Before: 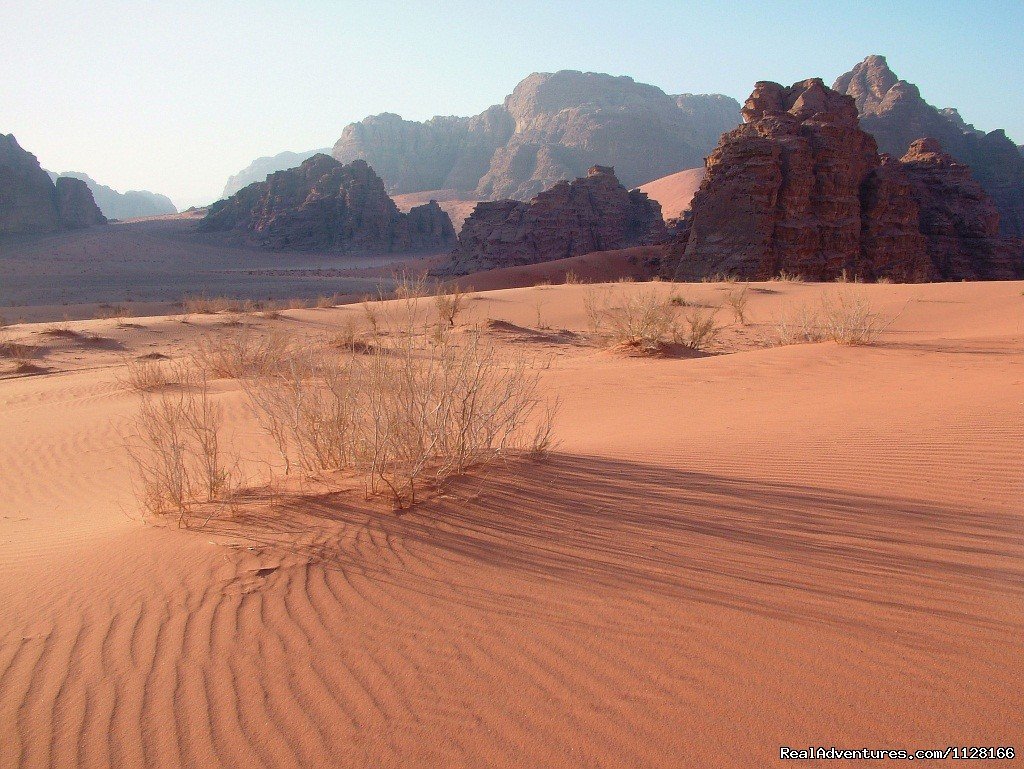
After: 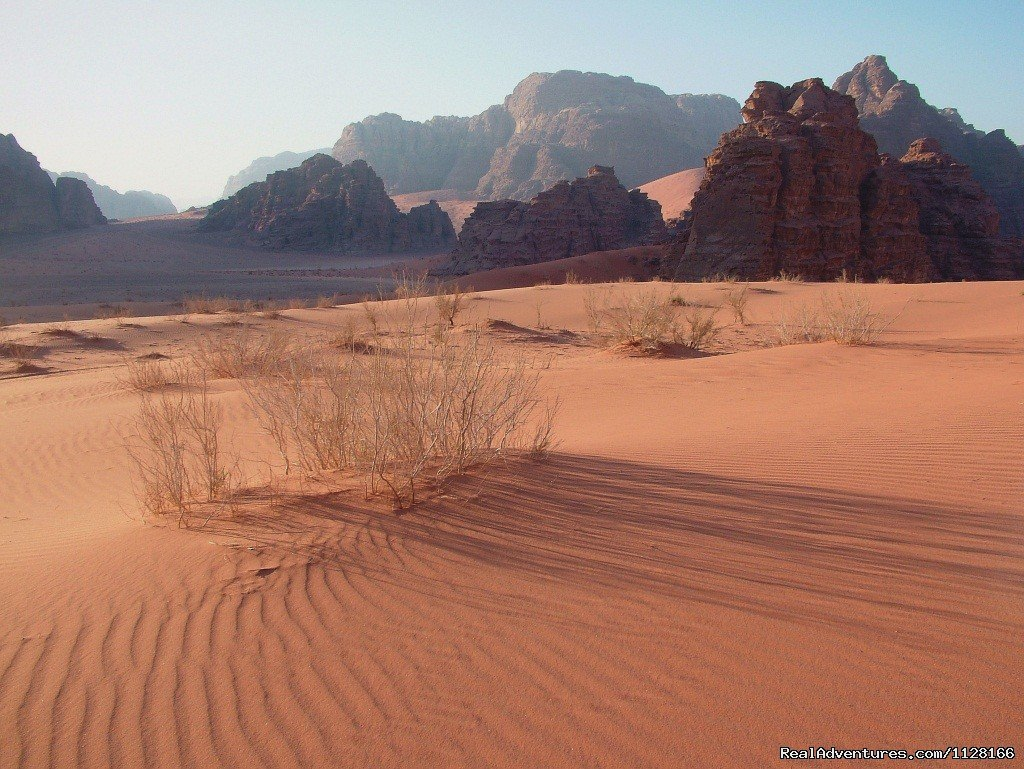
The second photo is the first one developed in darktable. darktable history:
tone curve: curves: ch0 [(0, 0.029) (0.253, 0.237) (1, 0.945)]; ch1 [(0, 0) (0.401, 0.42) (0.442, 0.47) (0.492, 0.498) (0.511, 0.523) (0.557, 0.565) (0.66, 0.683) (1, 1)]; ch2 [(0, 0) (0.394, 0.413) (0.5, 0.5) (0.578, 0.568) (1, 1)], preserve colors none
